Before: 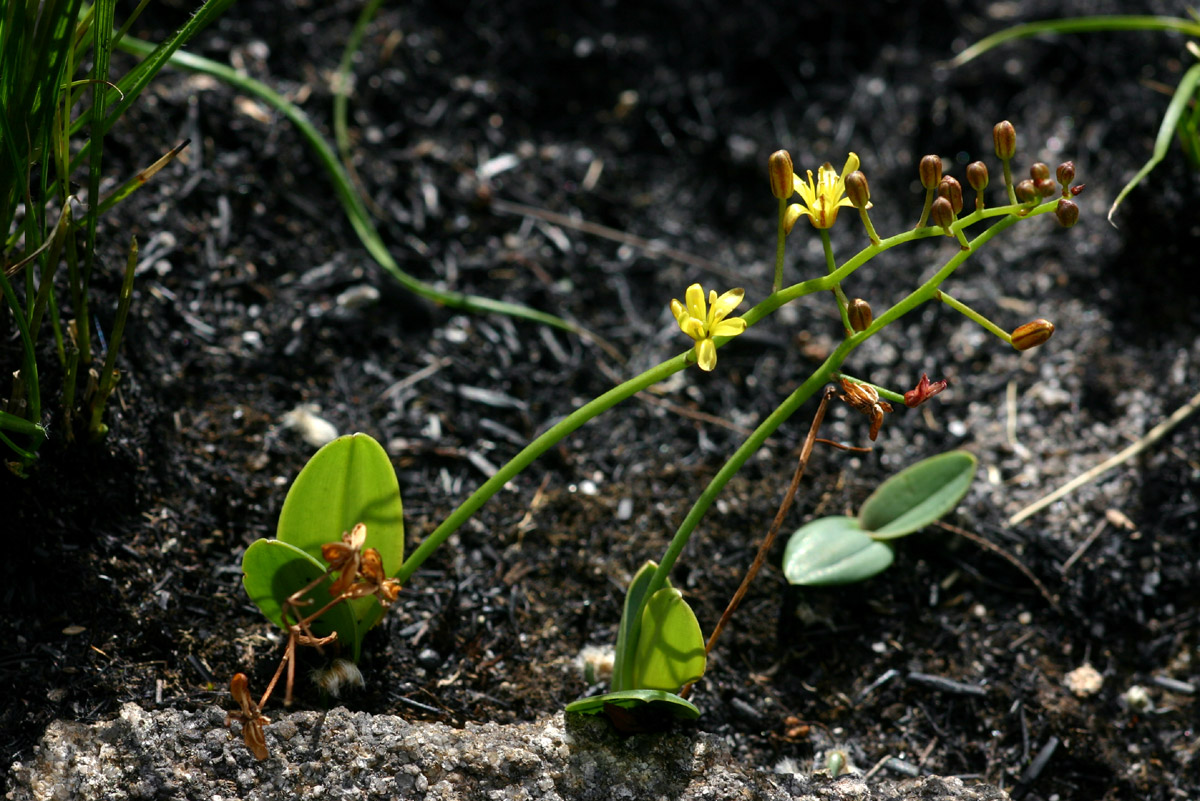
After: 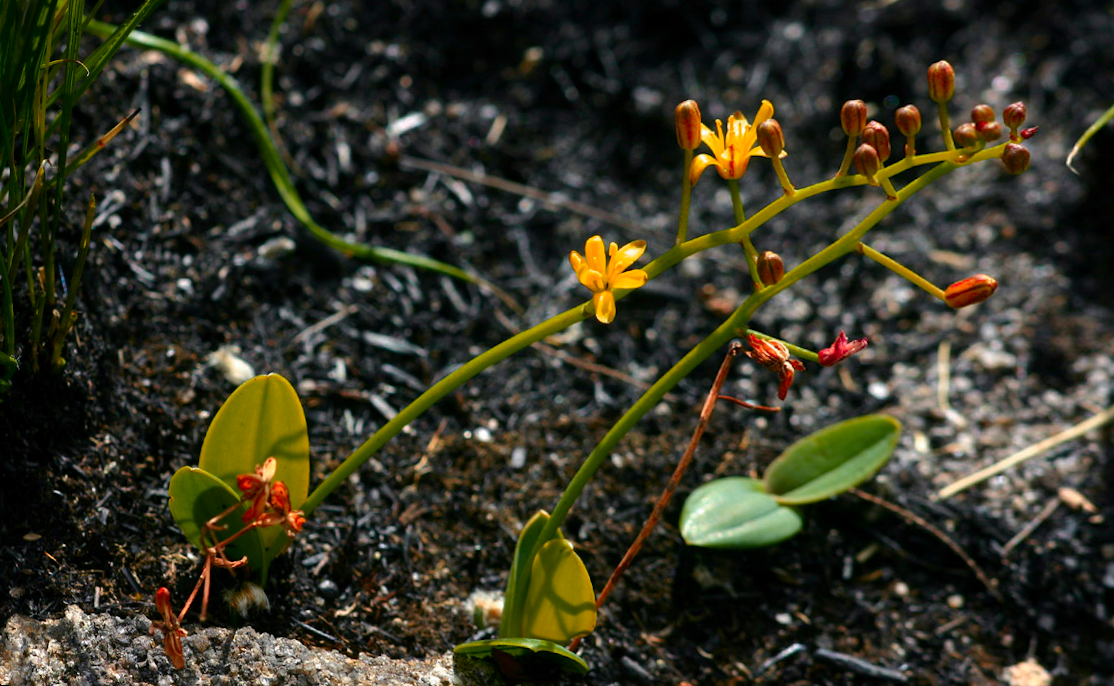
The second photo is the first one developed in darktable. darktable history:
color zones: curves: ch0 [(0.473, 0.374) (0.742, 0.784)]; ch1 [(0.354, 0.737) (0.742, 0.705)]; ch2 [(0.318, 0.421) (0.758, 0.532)]
rotate and perspective: rotation 1.69°, lens shift (vertical) -0.023, lens shift (horizontal) -0.291, crop left 0.025, crop right 0.988, crop top 0.092, crop bottom 0.842
crop and rotate: right 5.167%
